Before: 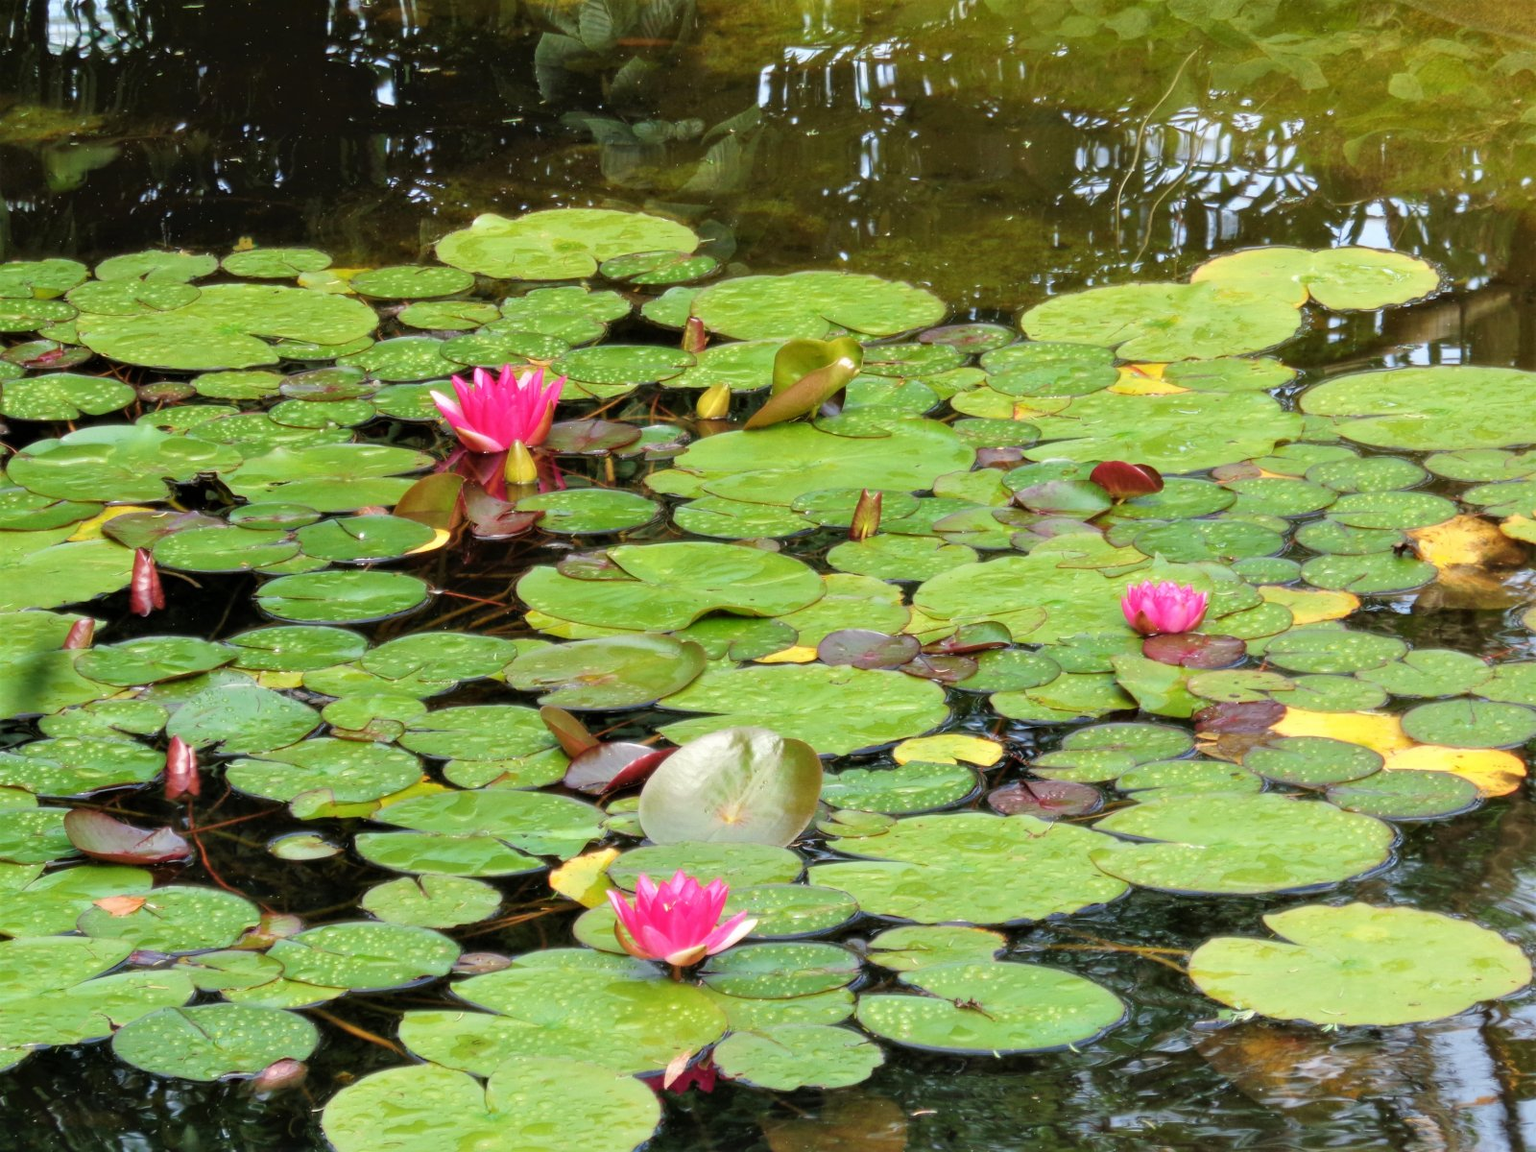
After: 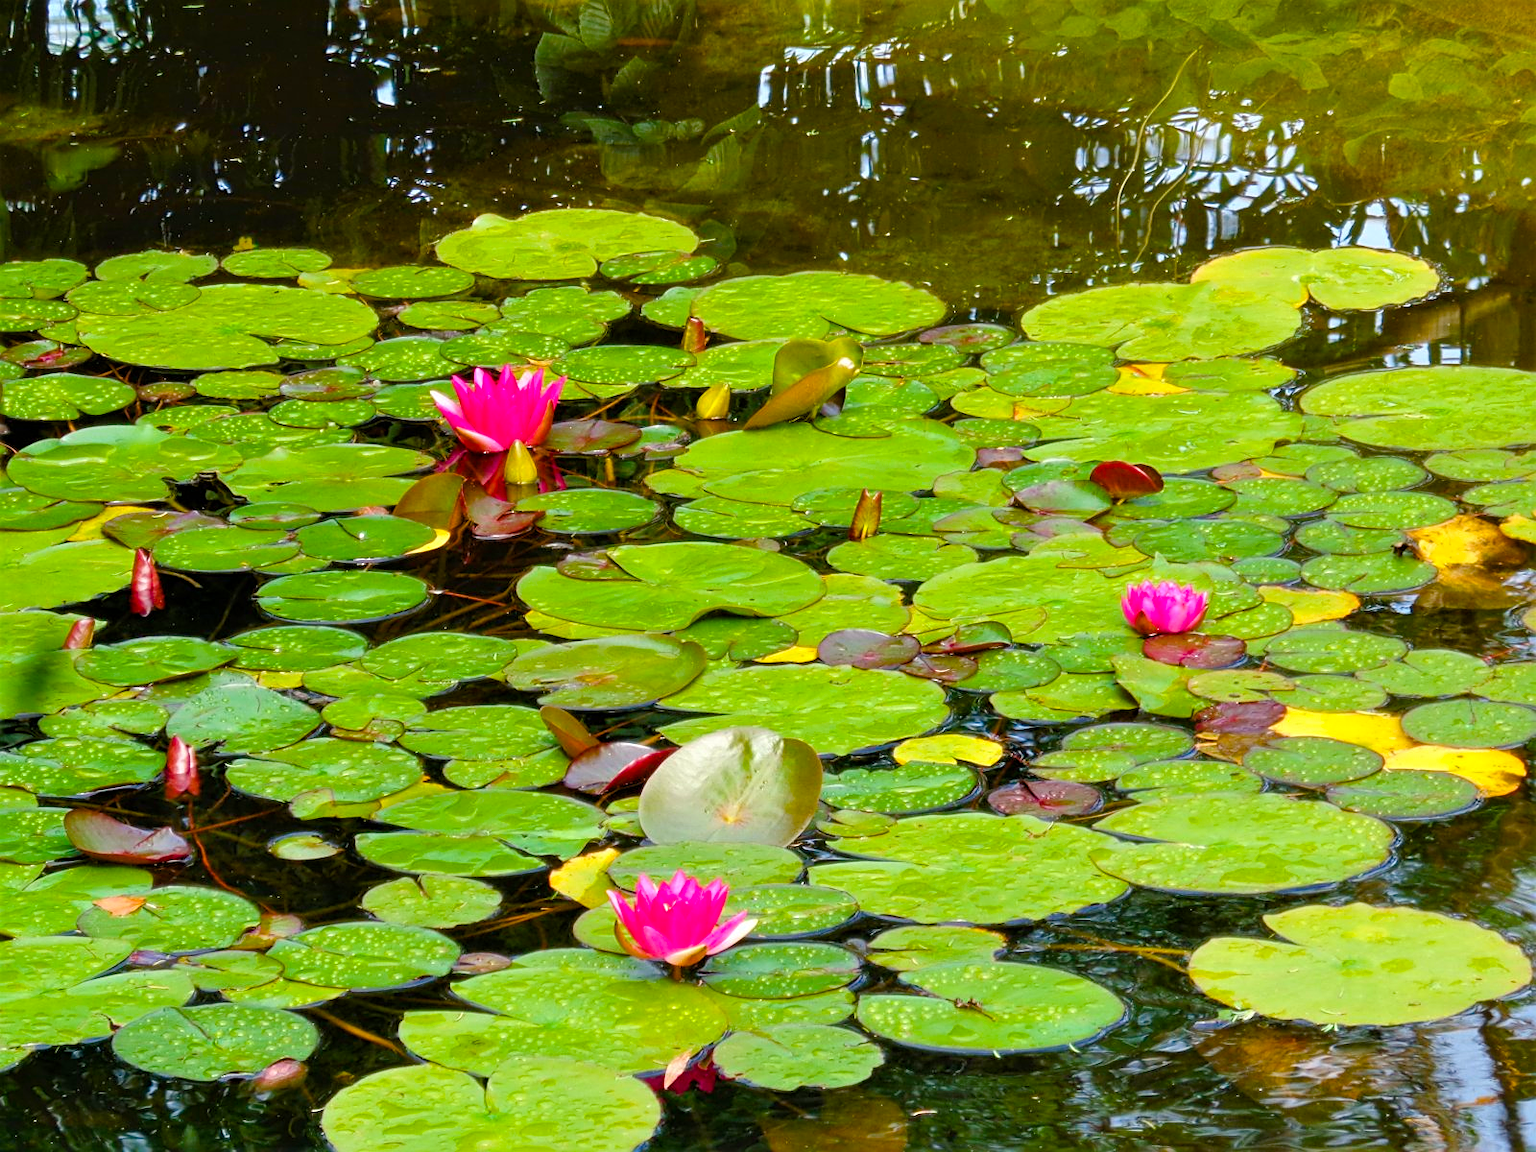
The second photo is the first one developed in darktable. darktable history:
sharpen: on, module defaults
color balance rgb: shadows lift › chroma 0.682%, shadows lift › hue 115.4°, linear chroma grading › global chroma 25.394%, perceptual saturation grading › global saturation 21.11%, perceptual saturation grading › highlights -19.806%, perceptual saturation grading › shadows 29.53%, global vibrance 20%
